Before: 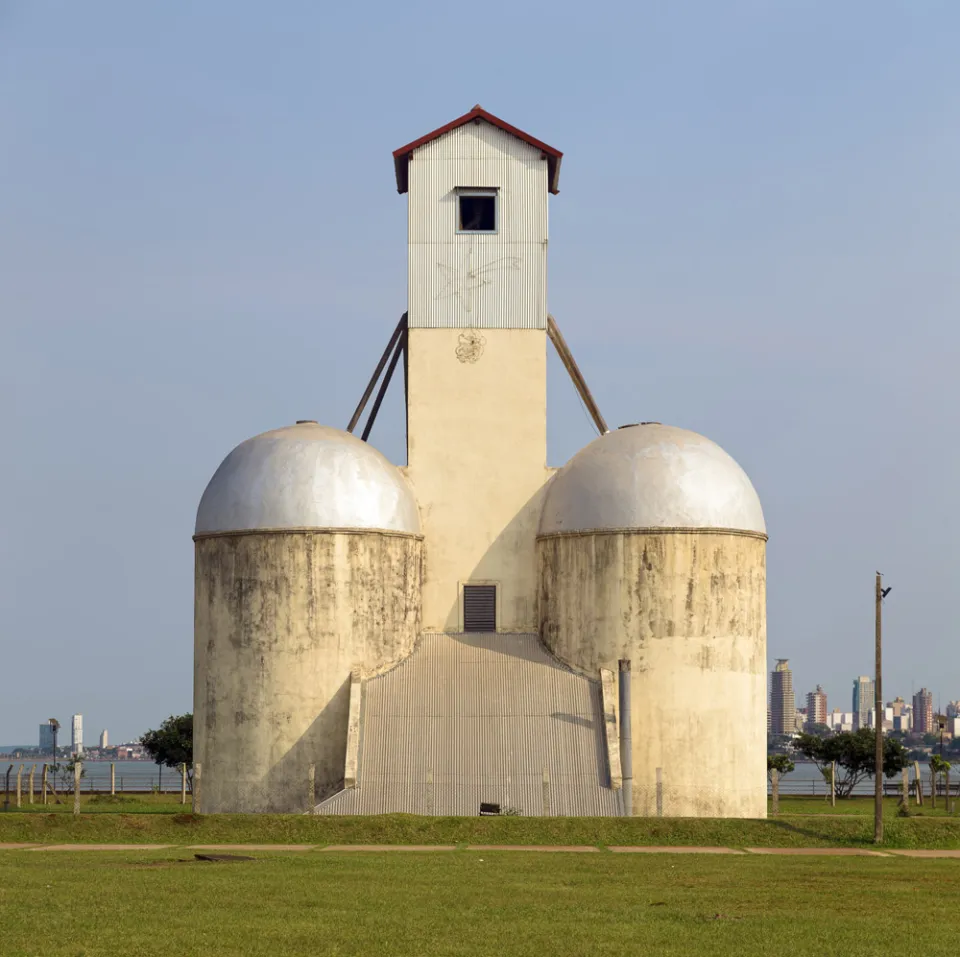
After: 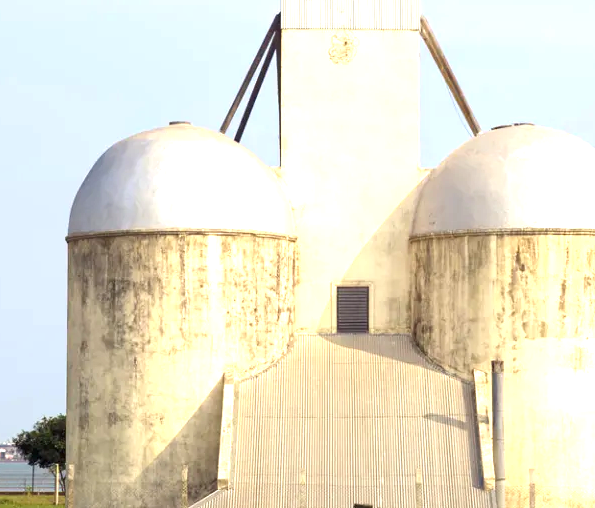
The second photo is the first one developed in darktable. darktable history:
crop: left 13.312%, top 31.28%, right 24.627%, bottom 15.582%
exposure: black level correction 0, exposure 1.2 EV, compensate exposure bias true, compensate highlight preservation false
